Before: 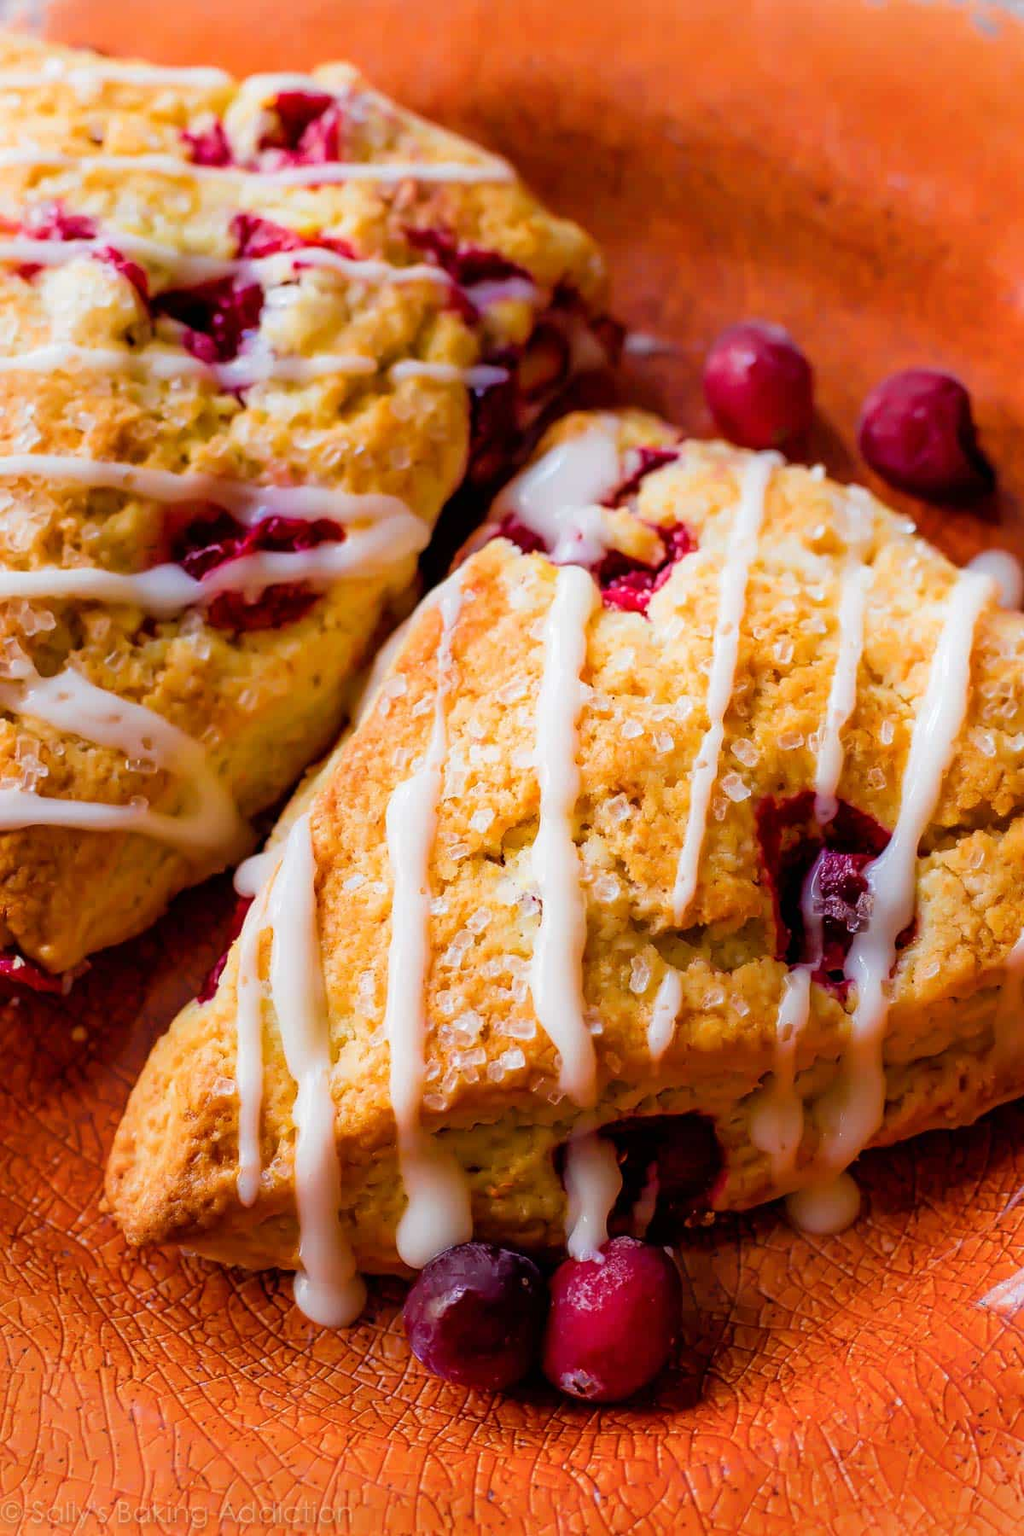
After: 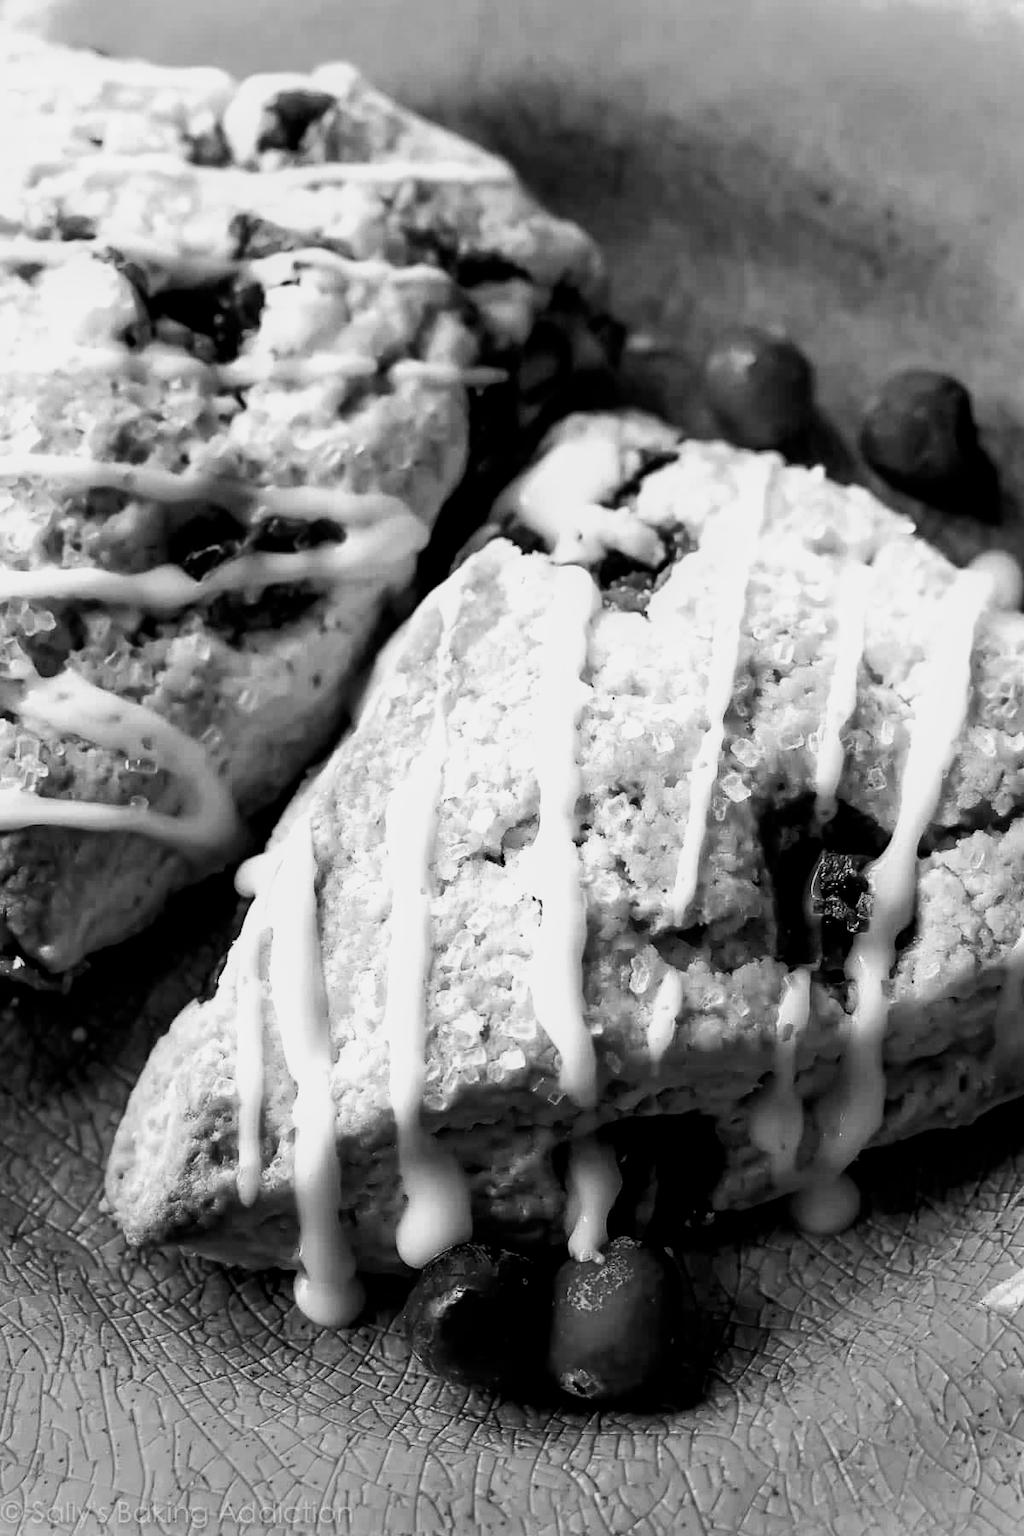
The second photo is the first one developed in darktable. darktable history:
contrast brightness saturation: contrast 0.1, saturation -0.36
monochrome: a -74.22, b 78.2
color balance rgb: shadows lift › hue 87.51°, highlights gain › chroma 0.68%, highlights gain › hue 55.1°, global offset › chroma 0.13%, global offset › hue 253.66°, linear chroma grading › global chroma 0.5%, perceptual saturation grading › global saturation 16.38%
filmic rgb: black relative exposure -8.2 EV, white relative exposure 2.2 EV, threshold 3 EV, hardness 7.11, latitude 85.74%, contrast 1.696, highlights saturation mix -4%, shadows ↔ highlights balance -2.69%, preserve chrominance no, color science v5 (2021), contrast in shadows safe, contrast in highlights safe, enable highlight reconstruction true
